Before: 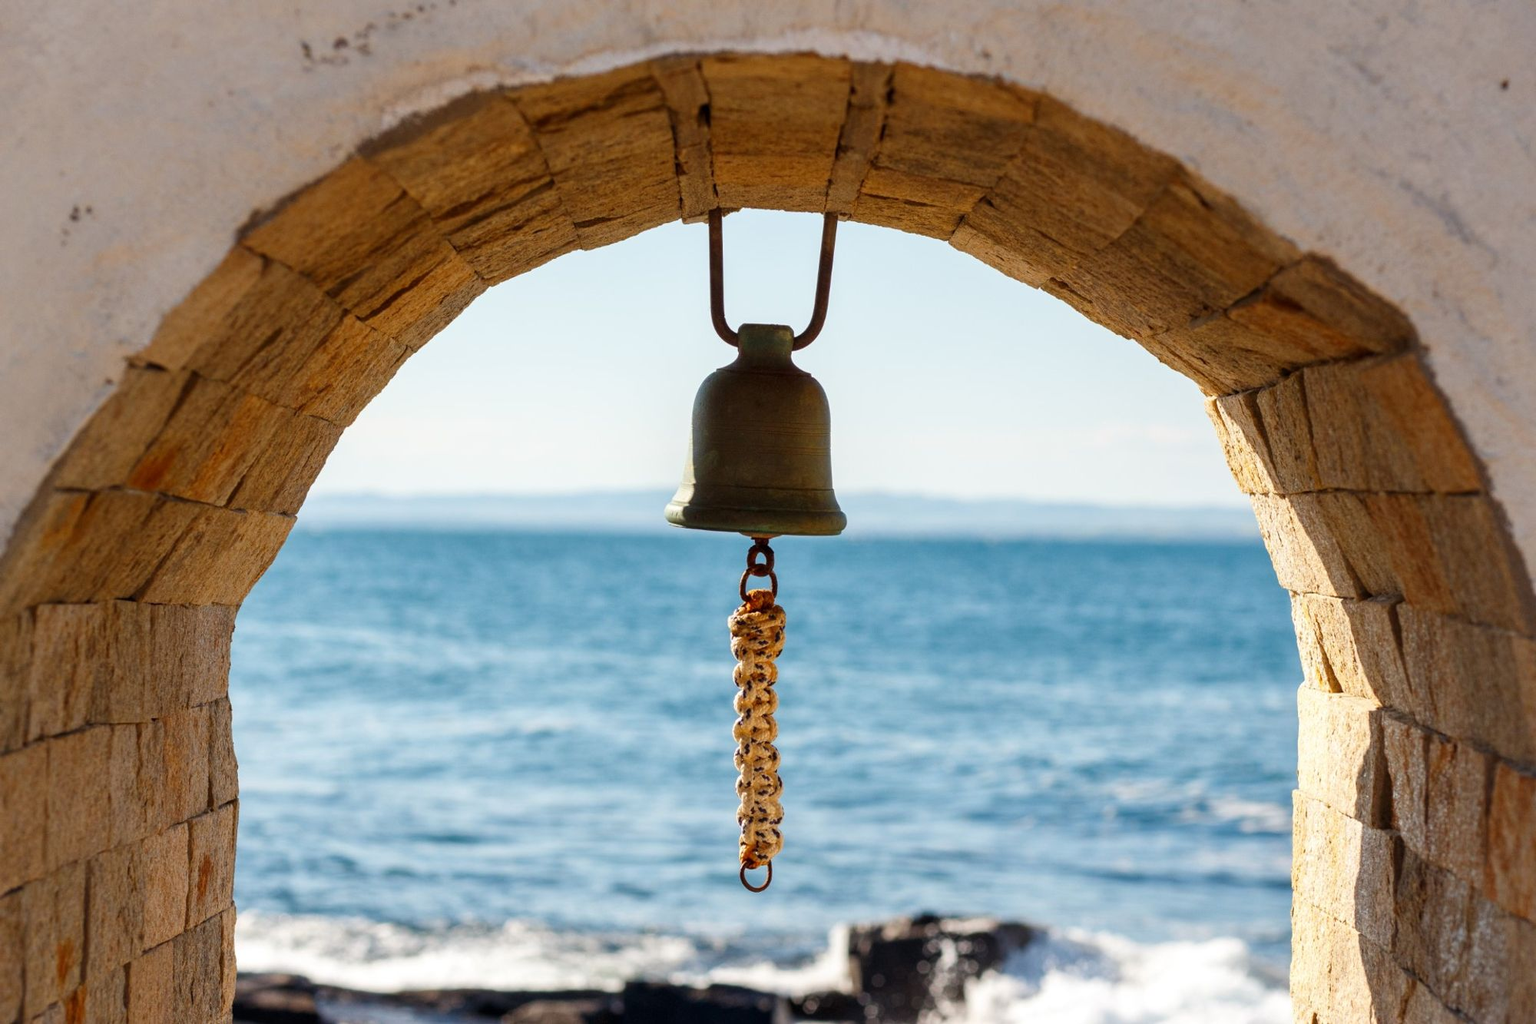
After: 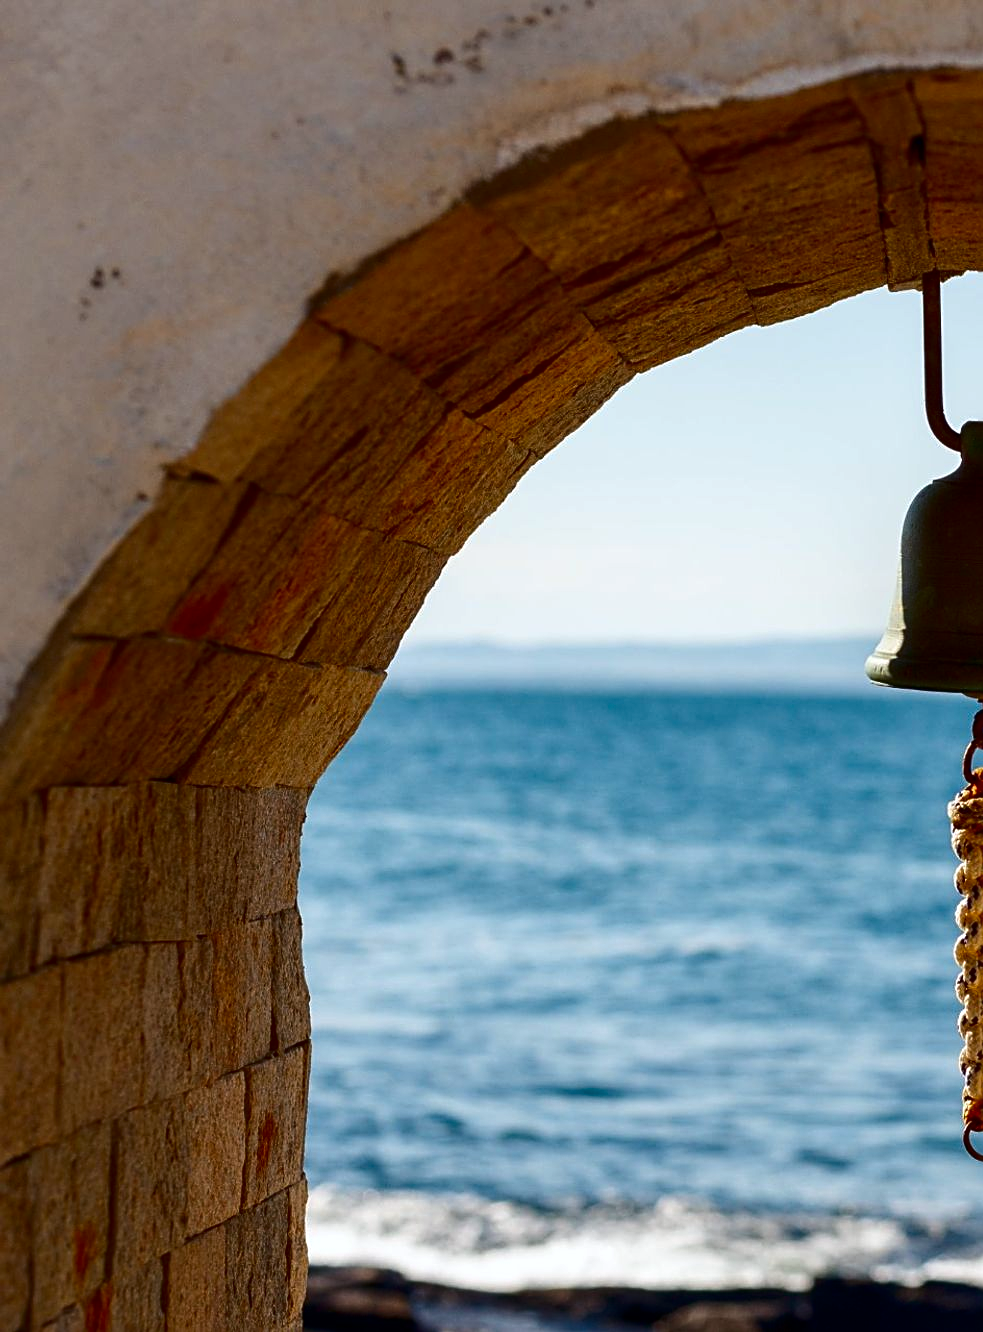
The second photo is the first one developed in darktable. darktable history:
white balance: red 0.988, blue 1.017
contrast brightness saturation: contrast 0.1, brightness -0.26, saturation 0.14
crop and rotate: left 0%, top 0%, right 50.845%
sharpen: on, module defaults
